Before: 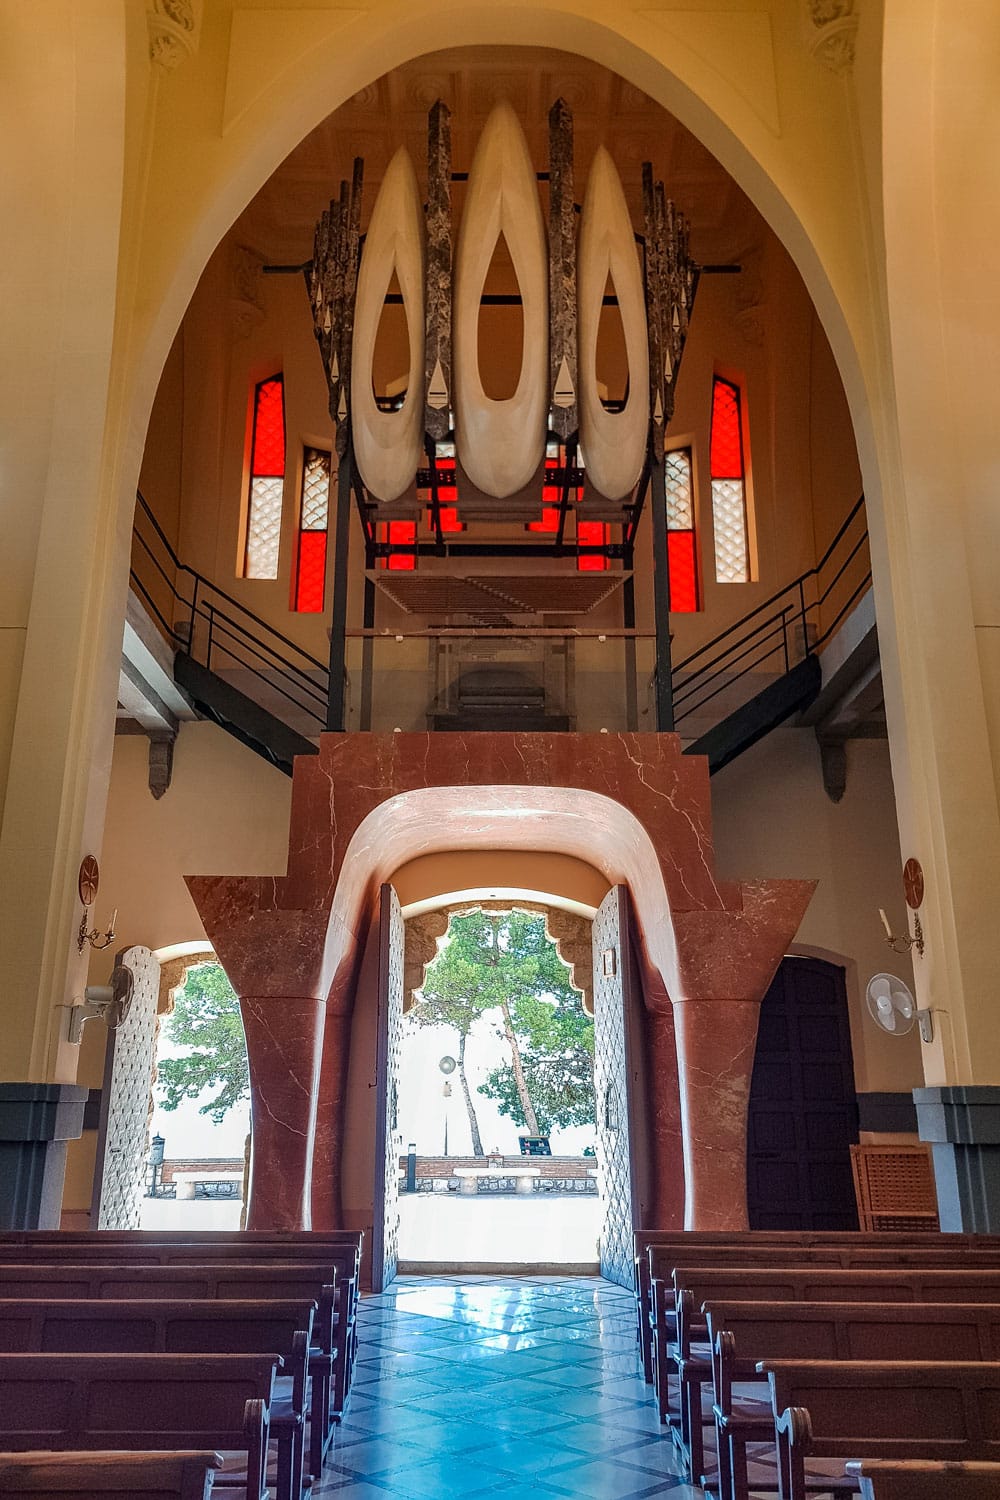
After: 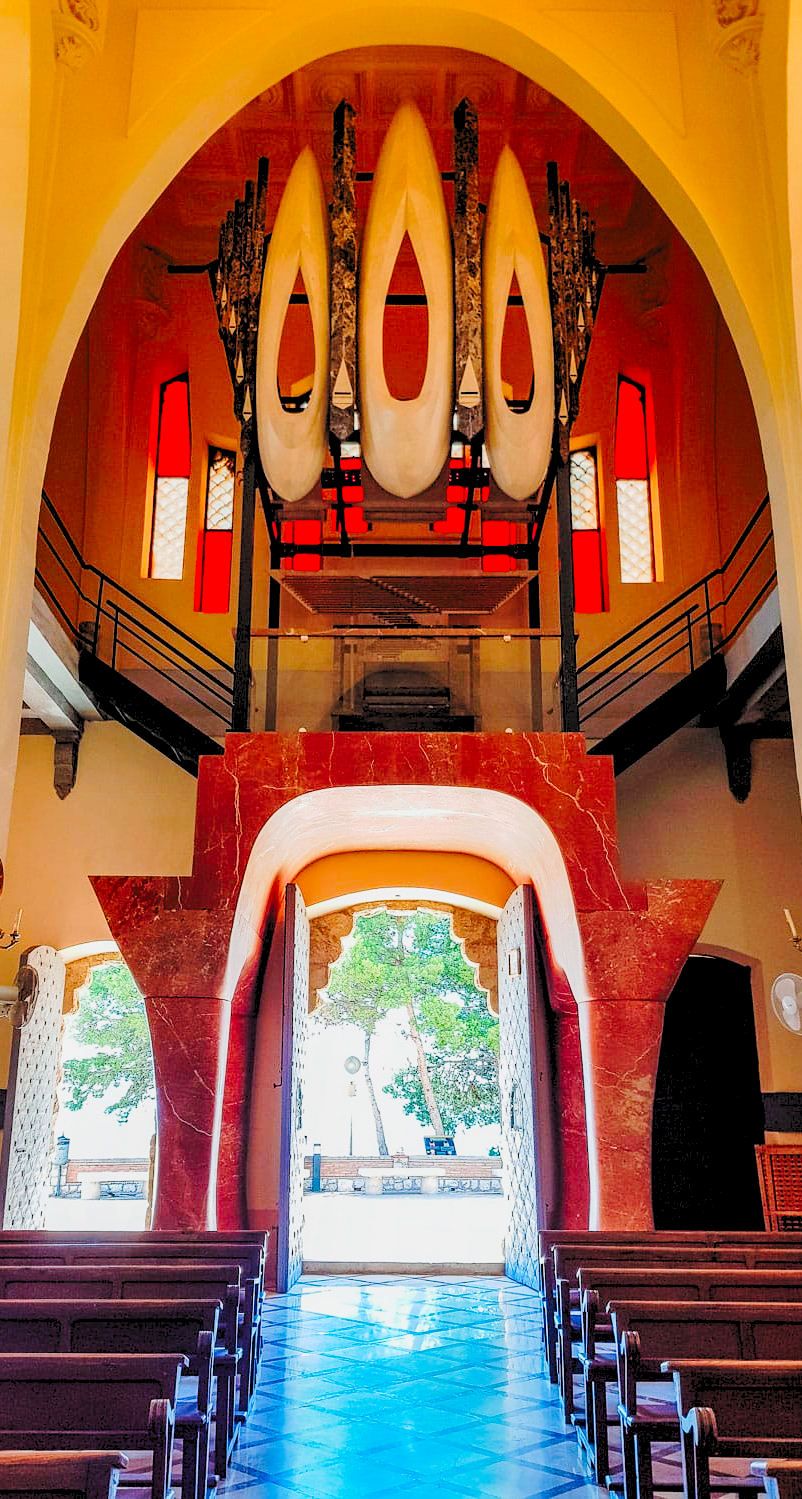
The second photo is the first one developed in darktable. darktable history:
color correction: saturation 1.34
tone curve: curves: ch0 [(0, 0) (0.003, 0.046) (0.011, 0.052) (0.025, 0.059) (0.044, 0.069) (0.069, 0.084) (0.1, 0.107) (0.136, 0.133) (0.177, 0.171) (0.224, 0.216) (0.277, 0.293) (0.335, 0.371) (0.399, 0.481) (0.468, 0.577) (0.543, 0.662) (0.623, 0.749) (0.709, 0.831) (0.801, 0.891) (0.898, 0.942) (1, 1)], preserve colors none
crop and rotate: left 9.597%, right 10.195%
rgb levels: preserve colors sum RGB, levels [[0.038, 0.433, 0.934], [0, 0.5, 1], [0, 0.5, 1]]
